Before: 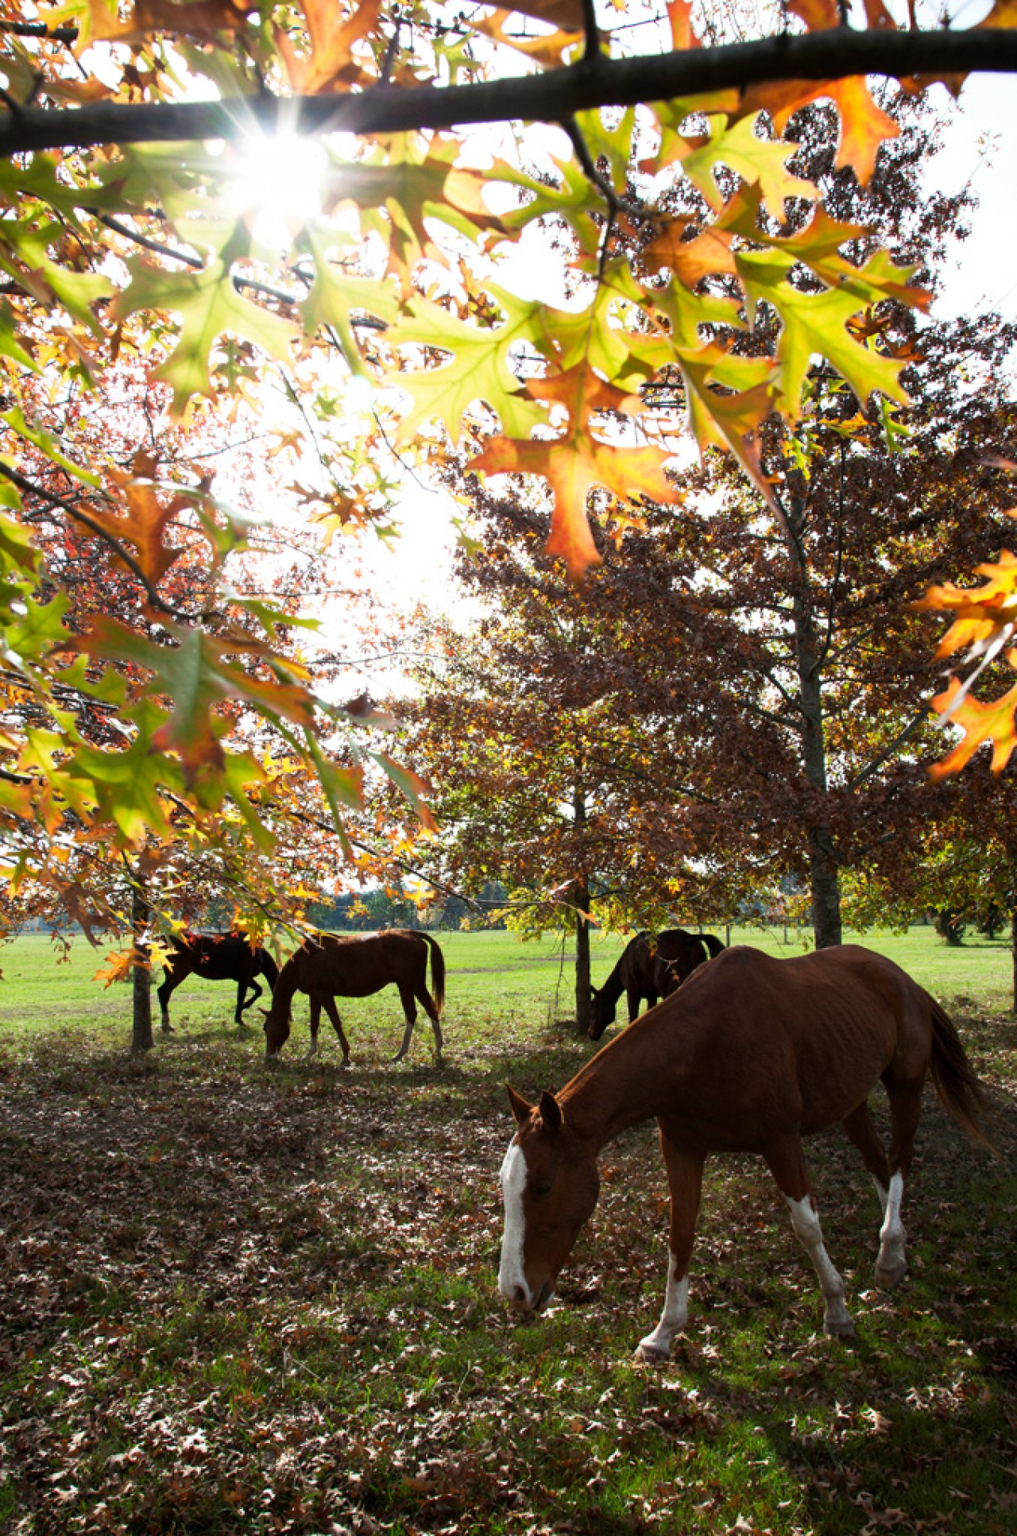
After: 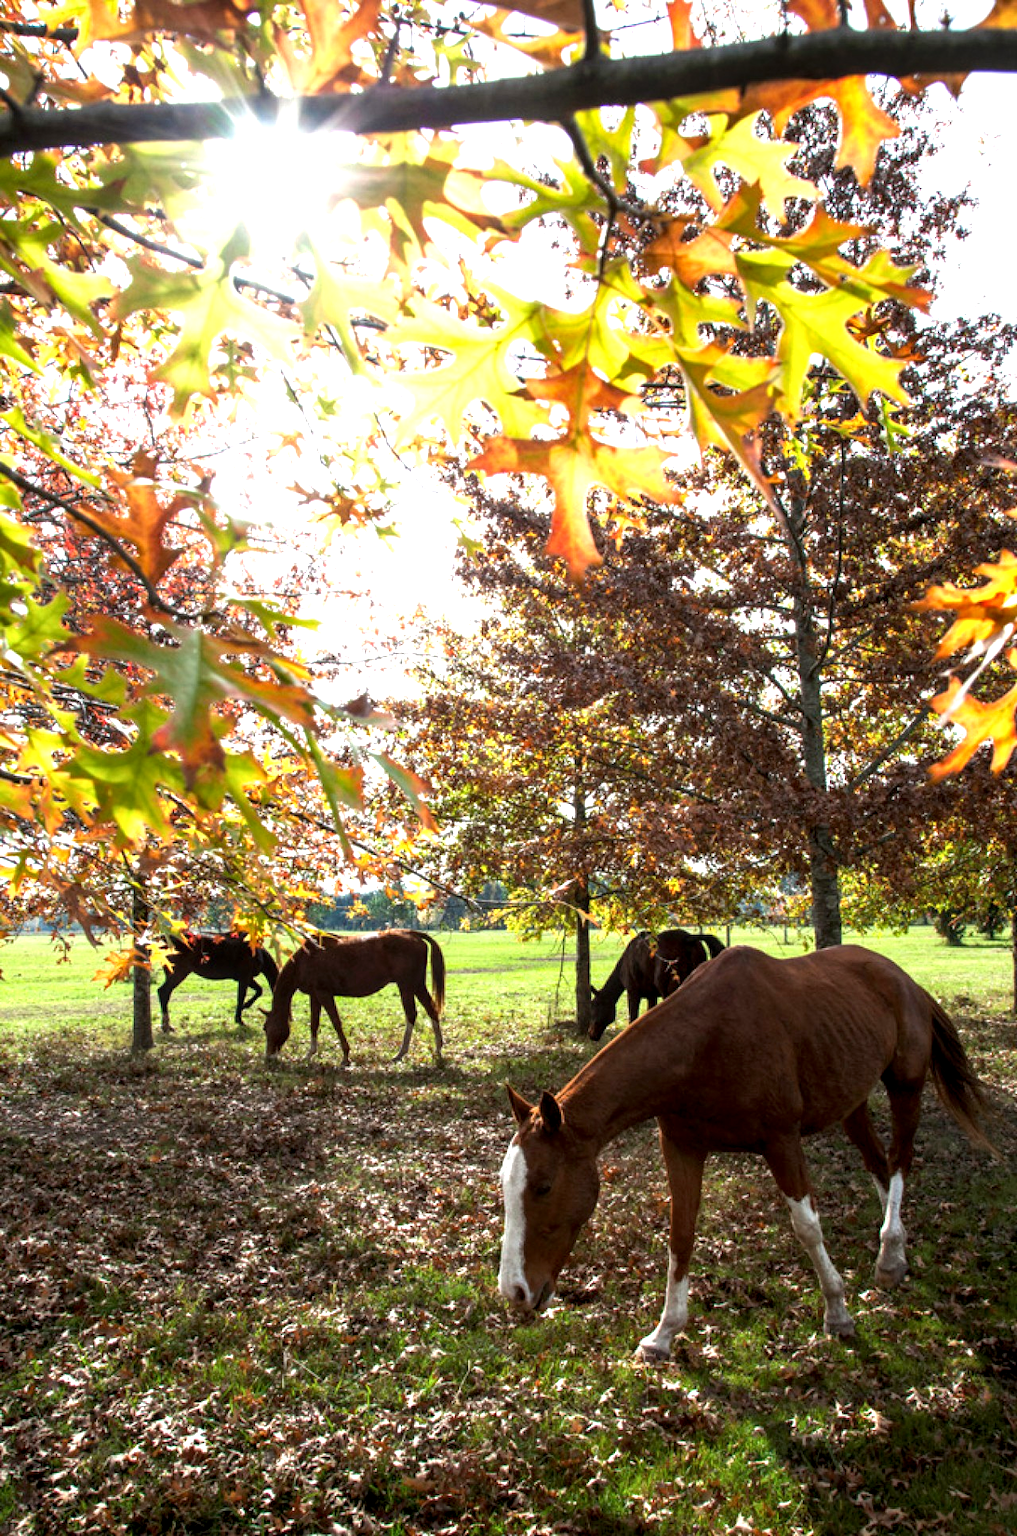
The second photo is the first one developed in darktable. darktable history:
exposure: black level correction 0.001, exposure 0.675 EV, compensate highlight preservation false
white balance: emerald 1
local contrast: detail 130%
